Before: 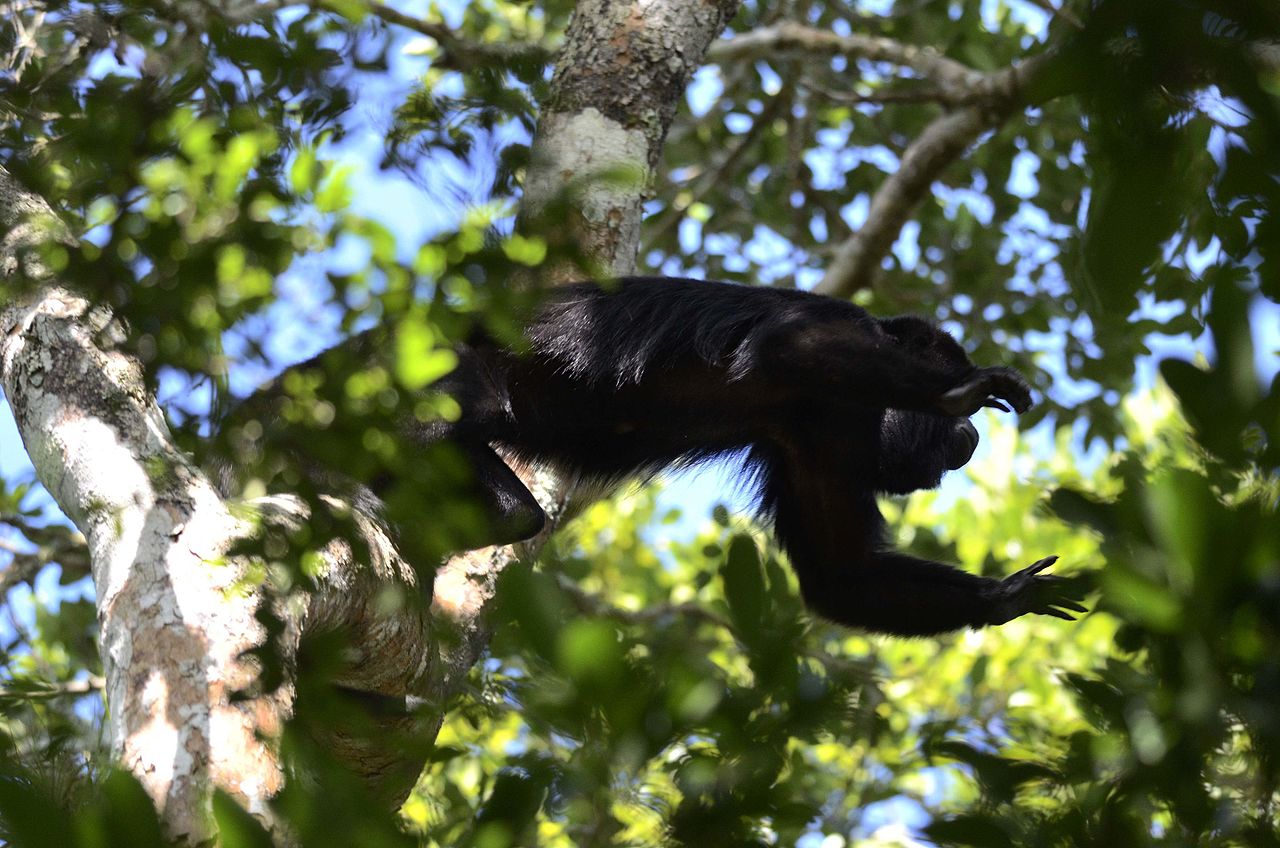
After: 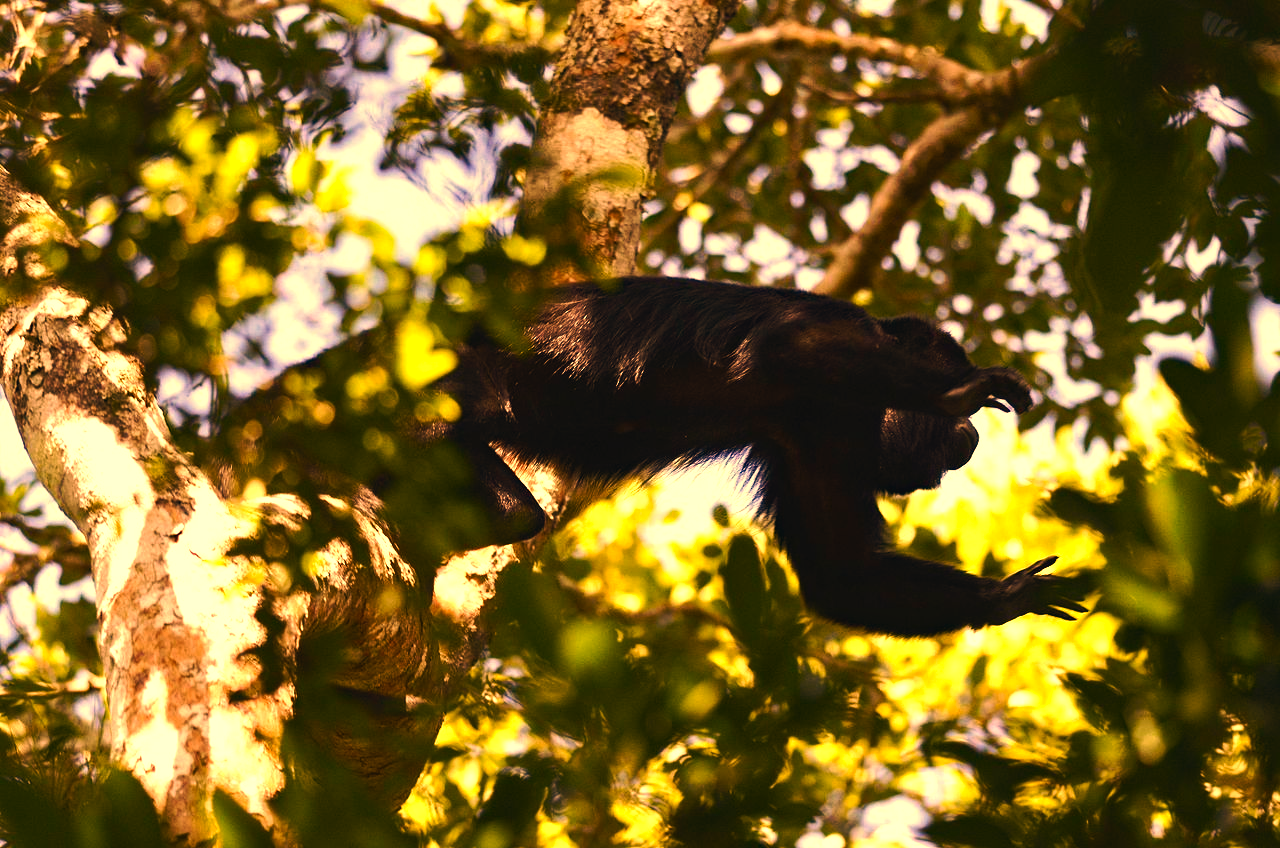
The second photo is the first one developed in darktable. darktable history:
haze removal: compatibility mode true, adaptive false
tone curve: curves: ch0 [(0, 0) (0.003, 0.003) (0.011, 0.01) (0.025, 0.023) (0.044, 0.041) (0.069, 0.064) (0.1, 0.092) (0.136, 0.125) (0.177, 0.163) (0.224, 0.207) (0.277, 0.255) (0.335, 0.309) (0.399, 0.375) (0.468, 0.459) (0.543, 0.548) (0.623, 0.629) (0.709, 0.716) (0.801, 0.808) (0.898, 0.911) (1, 1)], preserve colors none
white balance: red 1.467, blue 0.684
color balance rgb: shadows lift › chroma 1%, shadows lift › hue 217.2°, power › hue 310.8°, highlights gain › chroma 1%, highlights gain › hue 54°, global offset › luminance 0.5%, global offset › hue 171.6°, perceptual saturation grading › global saturation 14.09%, perceptual saturation grading › highlights -25%, perceptual saturation grading › shadows 30%, perceptual brilliance grading › highlights 13.42%, perceptual brilliance grading › mid-tones 8.05%, perceptual brilliance grading › shadows -17.45%, global vibrance 25%
